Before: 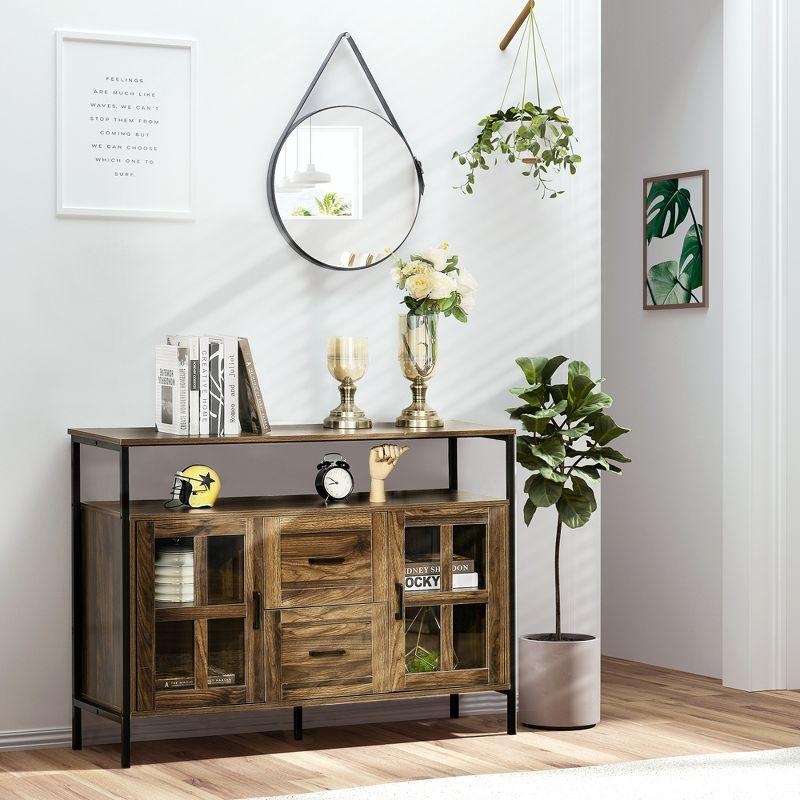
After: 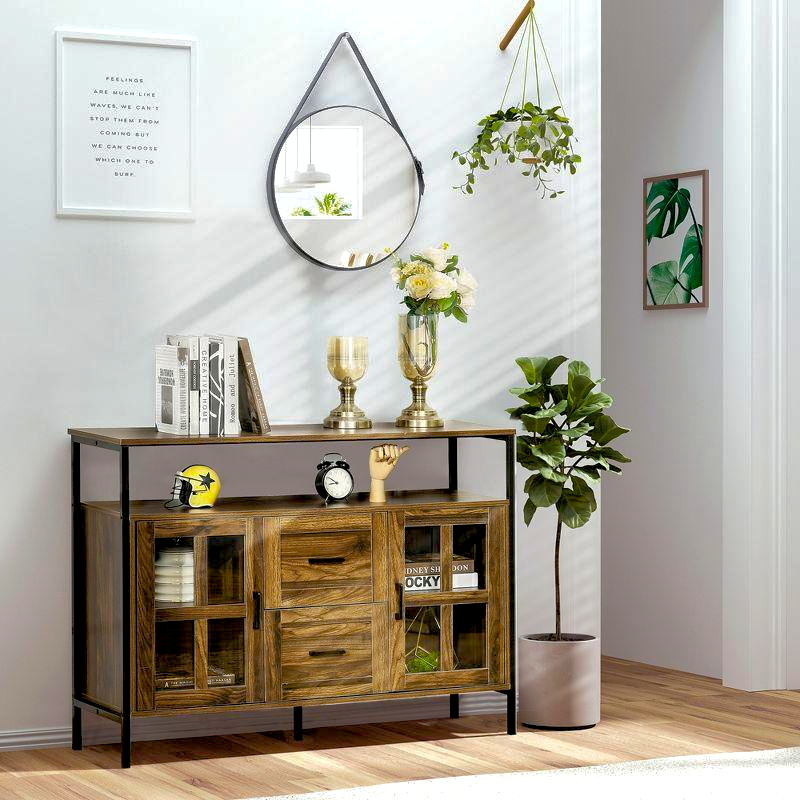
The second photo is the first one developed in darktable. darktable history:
color balance rgb: perceptual saturation grading › global saturation 25.107%
exposure: black level correction 0.007, exposure 0.105 EV, compensate highlight preservation false
shadows and highlights: on, module defaults
